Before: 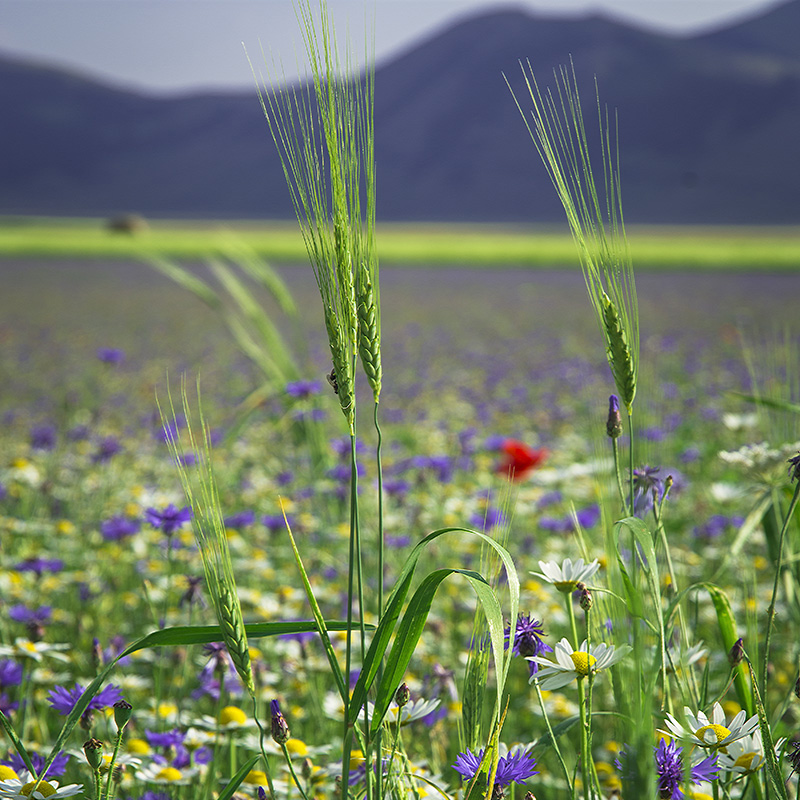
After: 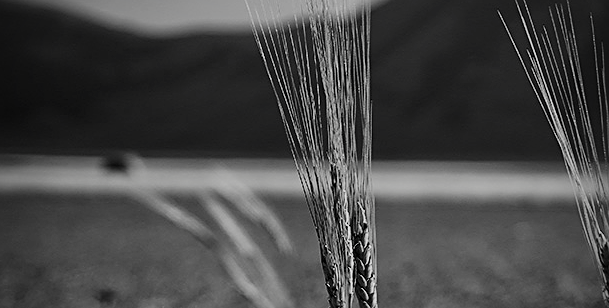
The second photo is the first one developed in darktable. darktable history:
contrast brightness saturation: contrast -0.025, brightness -0.58, saturation -0.994
sharpen: on, module defaults
filmic rgb: black relative exposure -2.8 EV, white relative exposure 4.56 EV, hardness 1.69, contrast 1.252
exposure: black level correction -0.002, exposure 0.707 EV, compensate exposure bias true, compensate highlight preservation false
vignetting: fall-off radius 62.63%, brightness -0.861
local contrast: mode bilateral grid, contrast 21, coarseness 49, detail 149%, midtone range 0.2
crop: left 0.528%, top 7.629%, right 23.27%, bottom 53.828%
